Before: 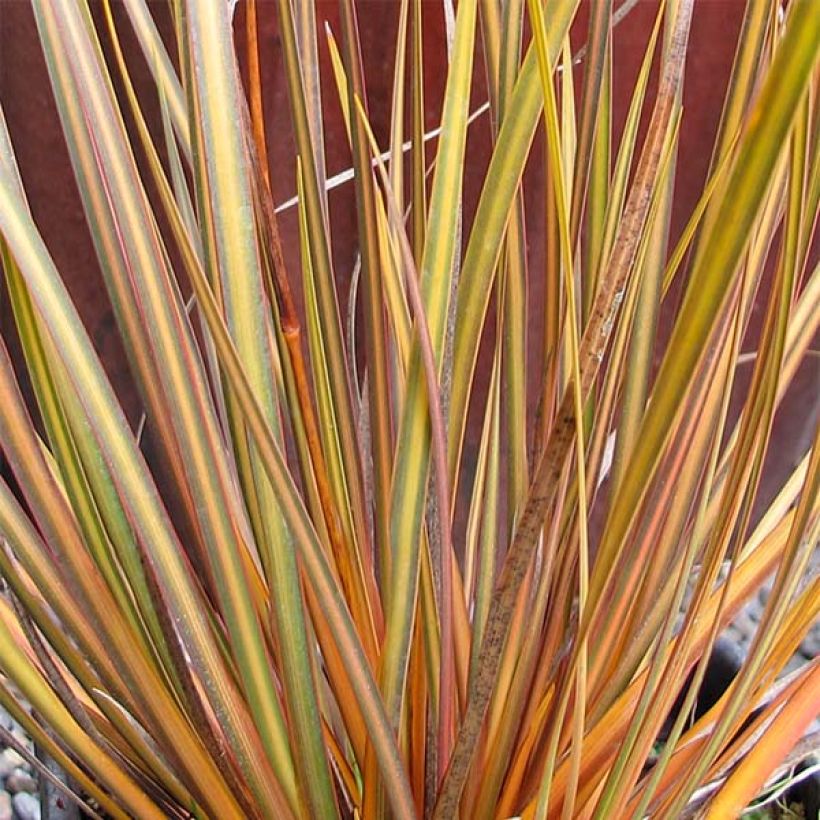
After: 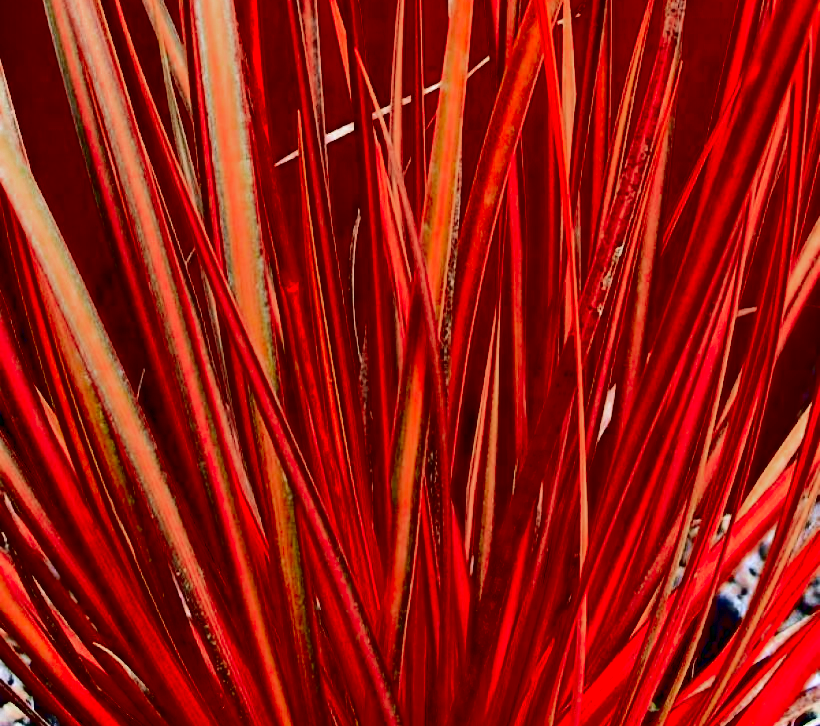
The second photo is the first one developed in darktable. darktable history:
tone equalizer: on, module defaults
color zones: curves: ch0 [(0, 0.299) (0.25, 0.383) (0.456, 0.352) (0.736, 0.571)]; ch1 [(0, 0.63) (0.151, 0.568) (0.254, 0.416) (0.47, 0.558) (0.732, 0.37) (0.909, 0.492)]; ch2 [(0.004, 0.604) (0.158, 0.443) (0.257, 0.403) (0.761, 0.468)], mix 24.89%
contrast brightness saturation: contrast 0.778, brightness -0.993, saturation 0.989
color balance rgb: perceptual saturation grading › global saturation 27.833%, perceptual saturation grading › highlights -25.051%, perceptual saturation grading › mid-tones 25.106%, perceptual saturation grading › shadows 49.264%, contrast -9.879%
crop and rotate: top 5.618%, bottom 5.799%
